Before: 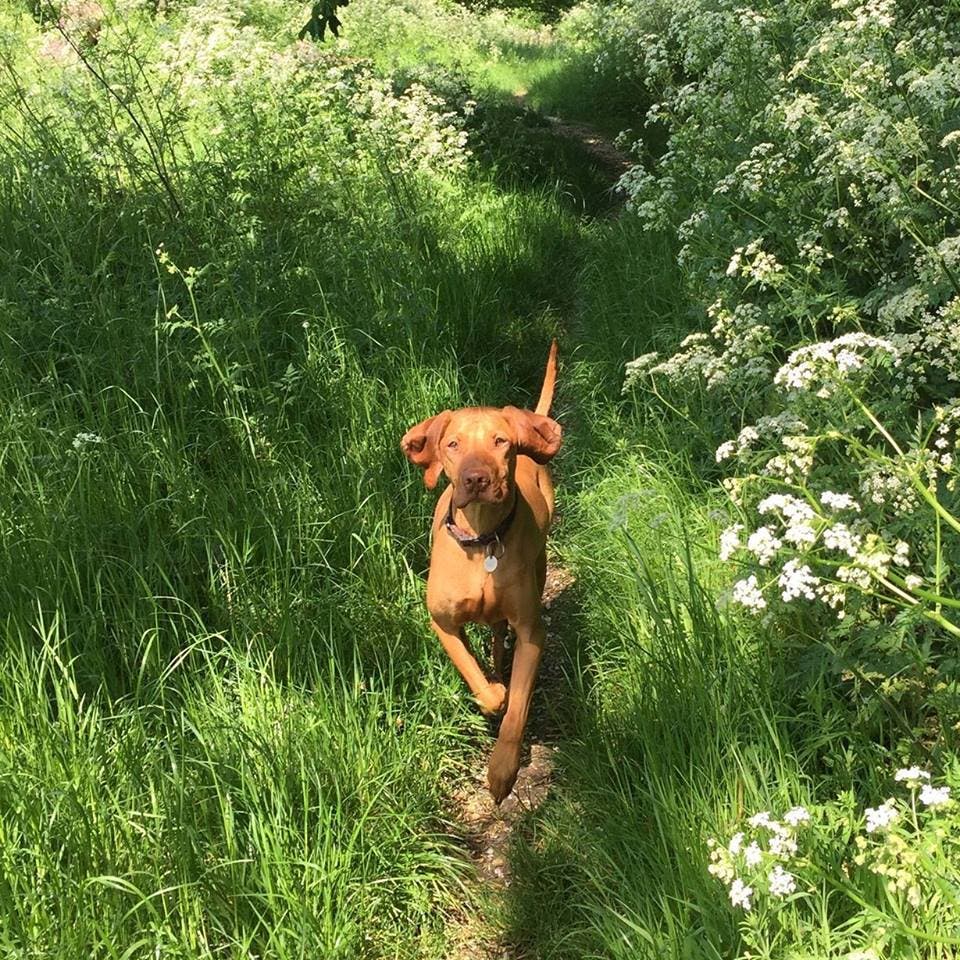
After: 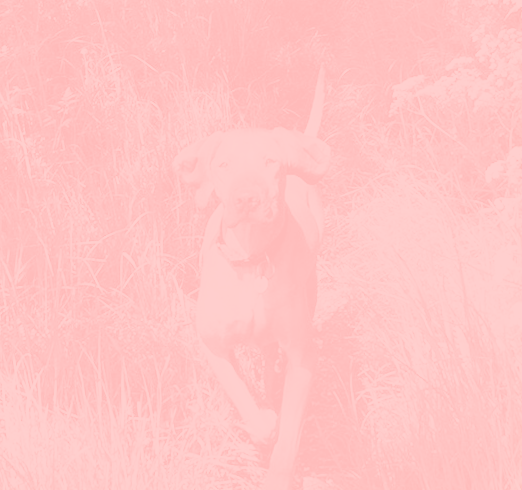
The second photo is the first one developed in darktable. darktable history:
rotate and perspective: rotation 0.128°, lens shift (vertical) -0.181, lens shift (horizontal) -0.044, shear 0.001, automatic cropping off
colorize: saturation 51%, source mix 50.67%, lightness 50.67%
bloom: size 70%, threshold 25%, strength 70%
velvia: strength 45%
crop: left 25%, top 25%, right 25%, bottom 25%
filmic rgb: black relative exposure -5 EV, hardness 2.88, contrast 1.3, highlights saturation mix -30%
exposure: exposure 1 EV, compensate highlight preservation false
